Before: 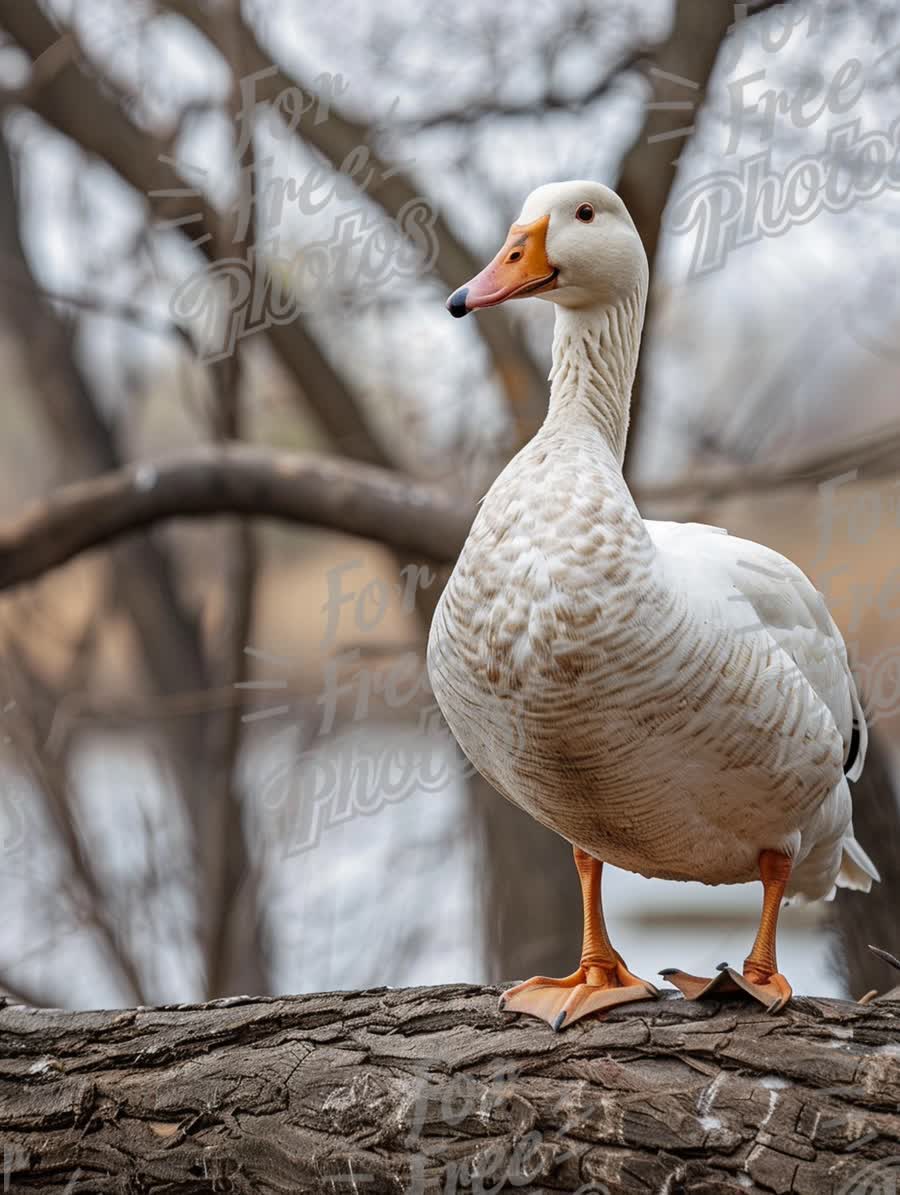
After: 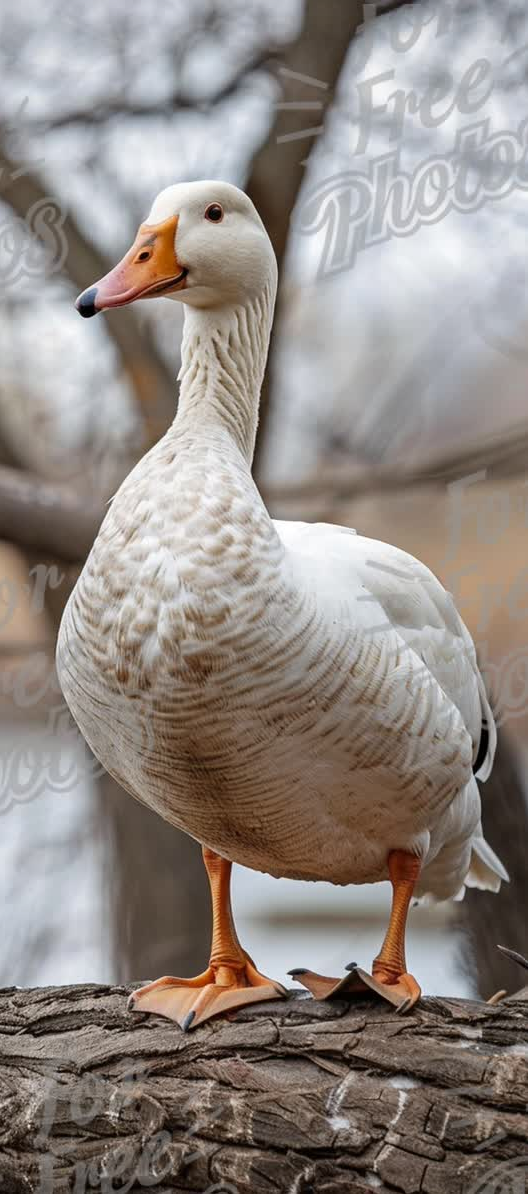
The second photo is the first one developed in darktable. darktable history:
tone equalizer: mask exposure compensation -0.501 EV
vignetting: fall-off start 91.25%, saturation -0.003
crop: left 41.284%
